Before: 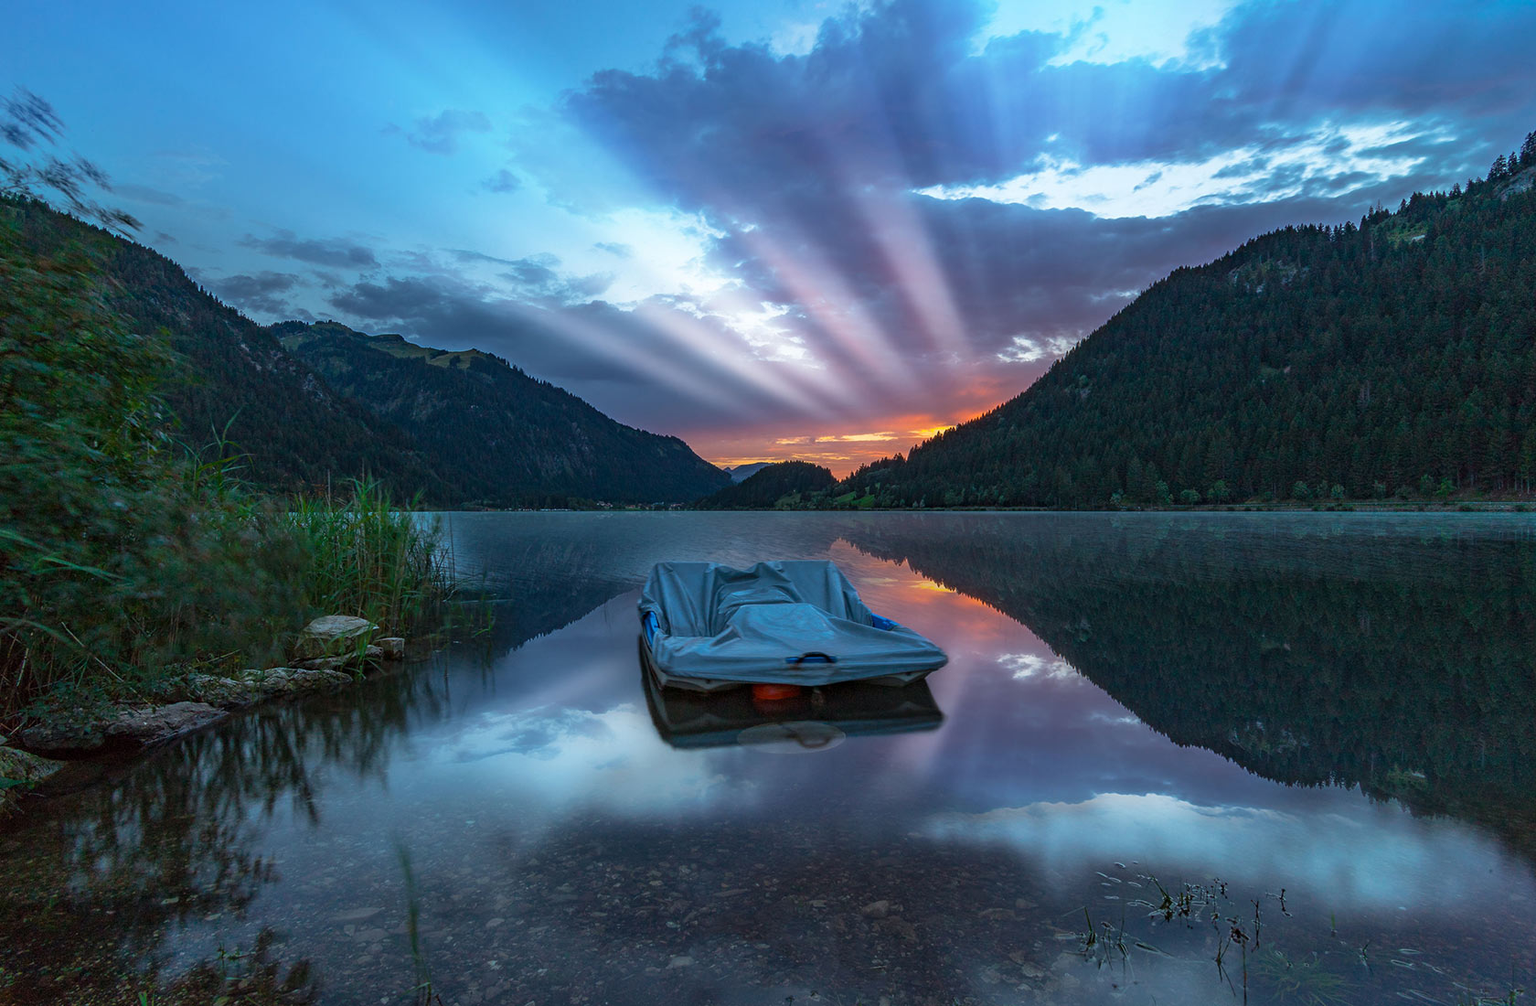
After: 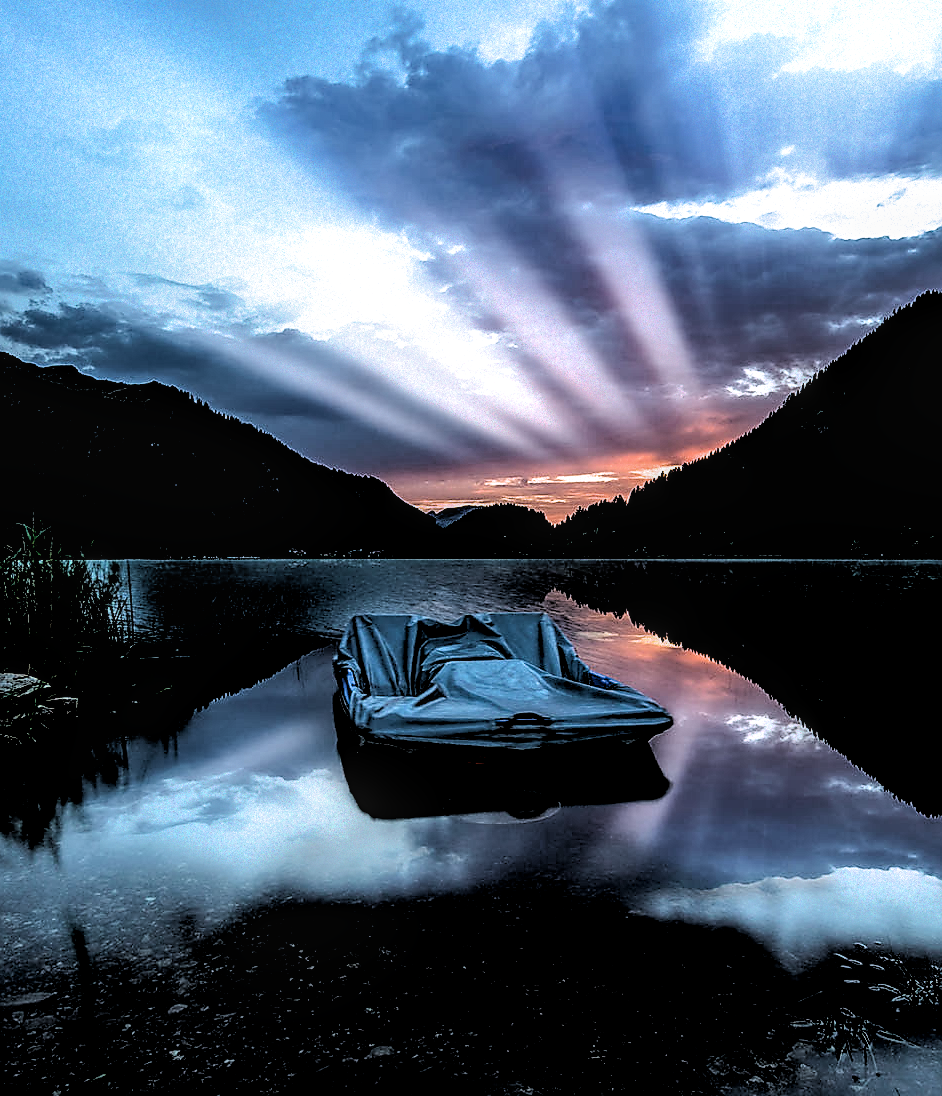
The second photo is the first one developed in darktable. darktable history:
local contrast: detail 130%
filmic rgb: black relative exposure -1 EV, white relative exposure 2.05 EV, hardness 1.52, contrast 2.25, enable highlight reconstruction true
sharpen: radius 1.4, amount 1.25, threshold 0.7
crop: left 21.674%, right 22.086%
